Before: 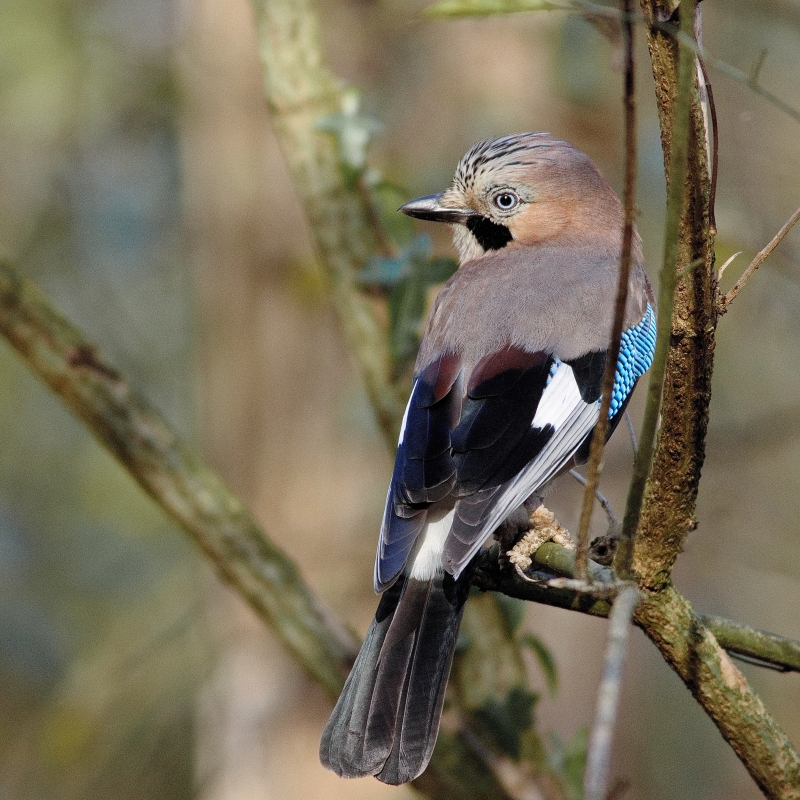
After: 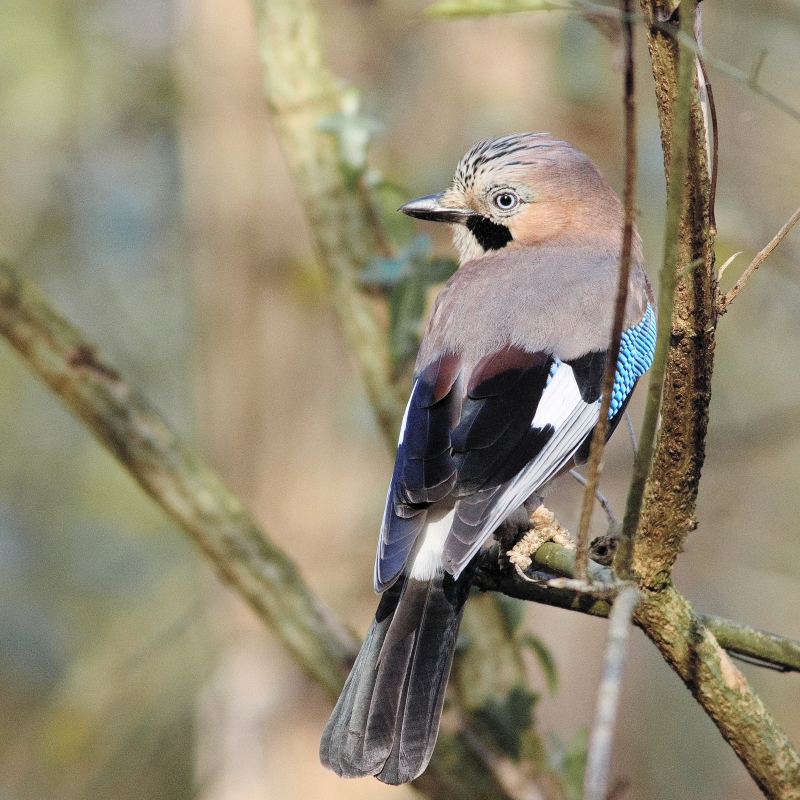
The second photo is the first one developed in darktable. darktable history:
contrast brightness saturation: contrast 0.137, brightness 0.215
